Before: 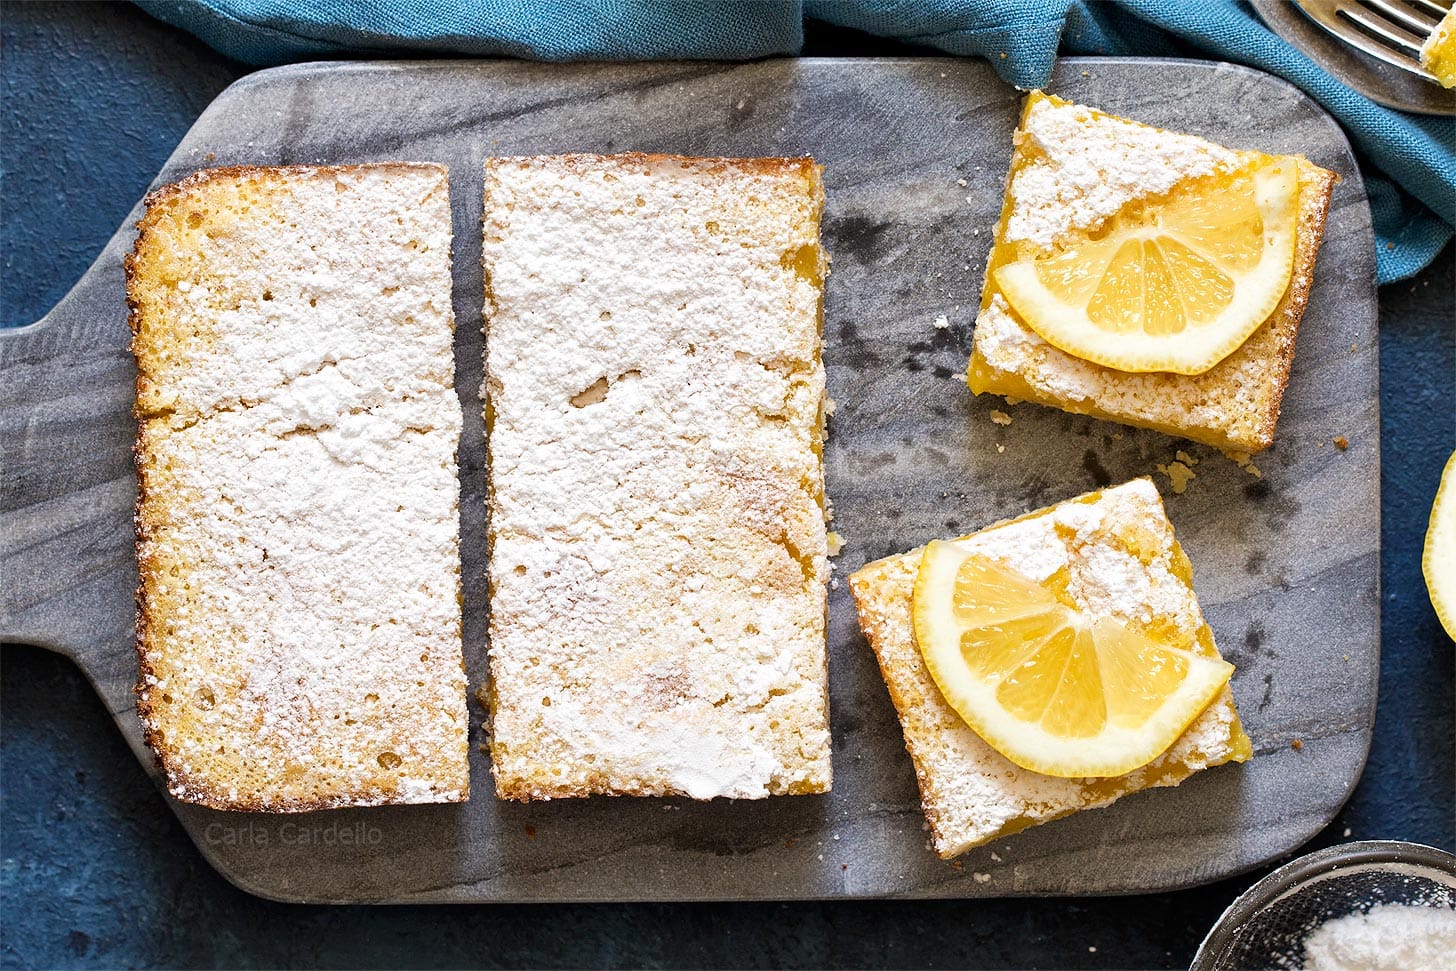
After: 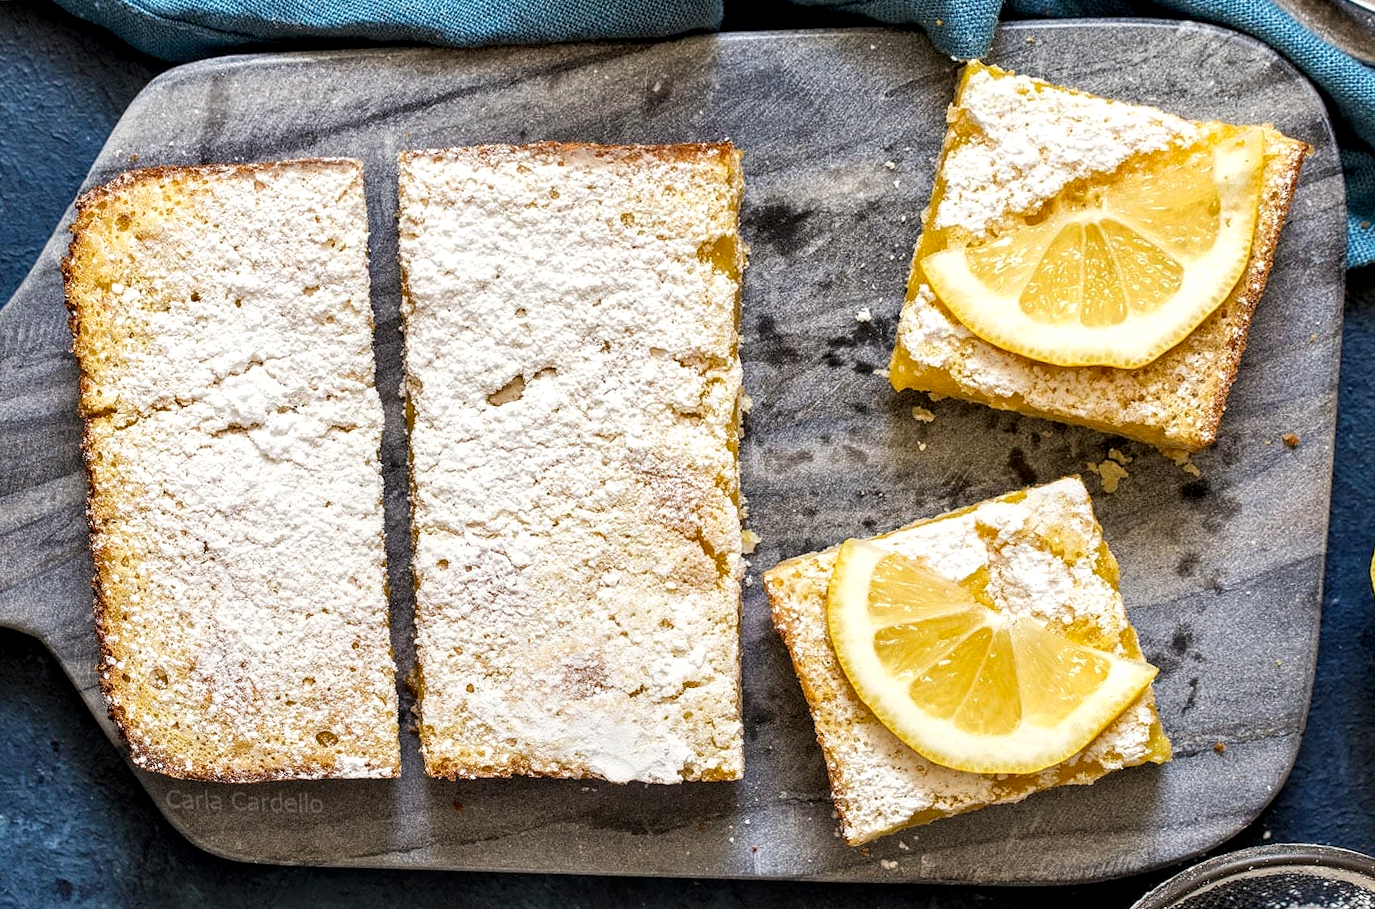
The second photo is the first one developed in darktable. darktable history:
rotate and perspective: rotation 0.062°, lens shift (vertical) 0.115, lens shift (horizontal) -0.133, crop left 0.047, crop right 0.94, crop top 0.061, crop bottom 0.94
color correction: highlights b* 3
local contrast: detail 144%
